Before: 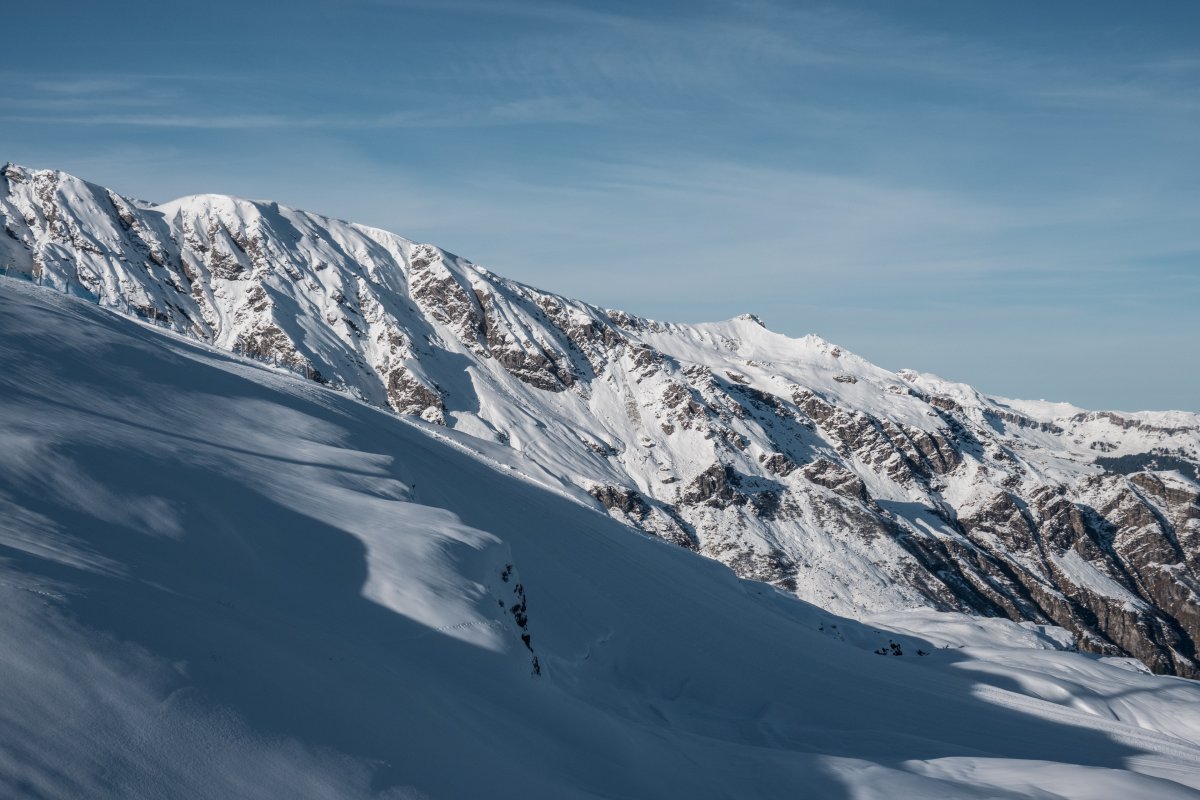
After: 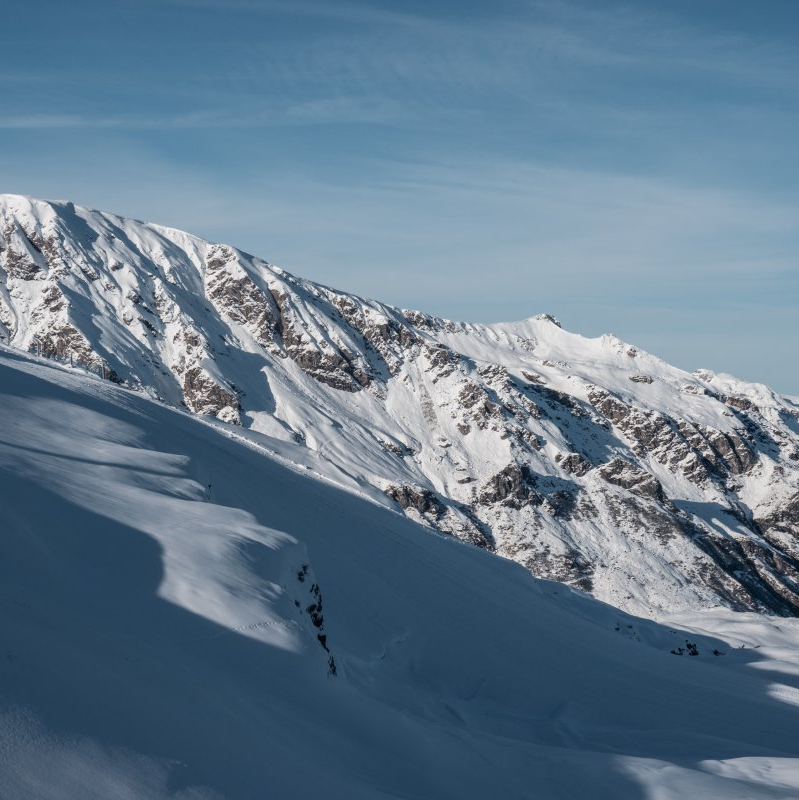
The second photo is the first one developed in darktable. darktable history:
crop: left 17.076%, right 16.268%
